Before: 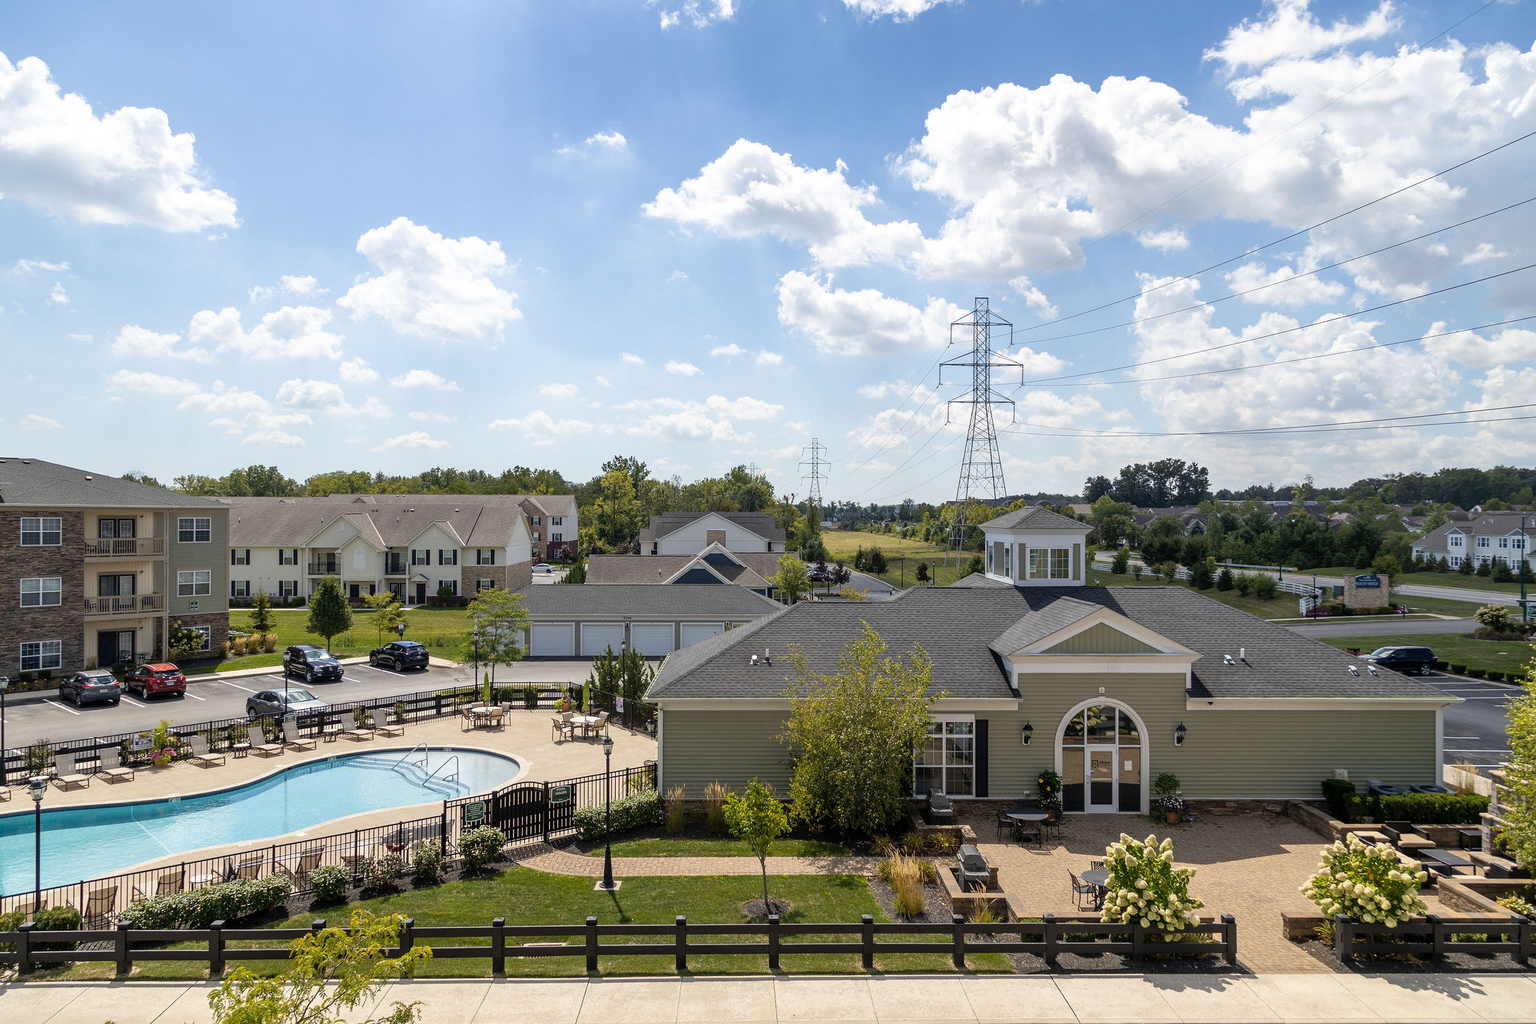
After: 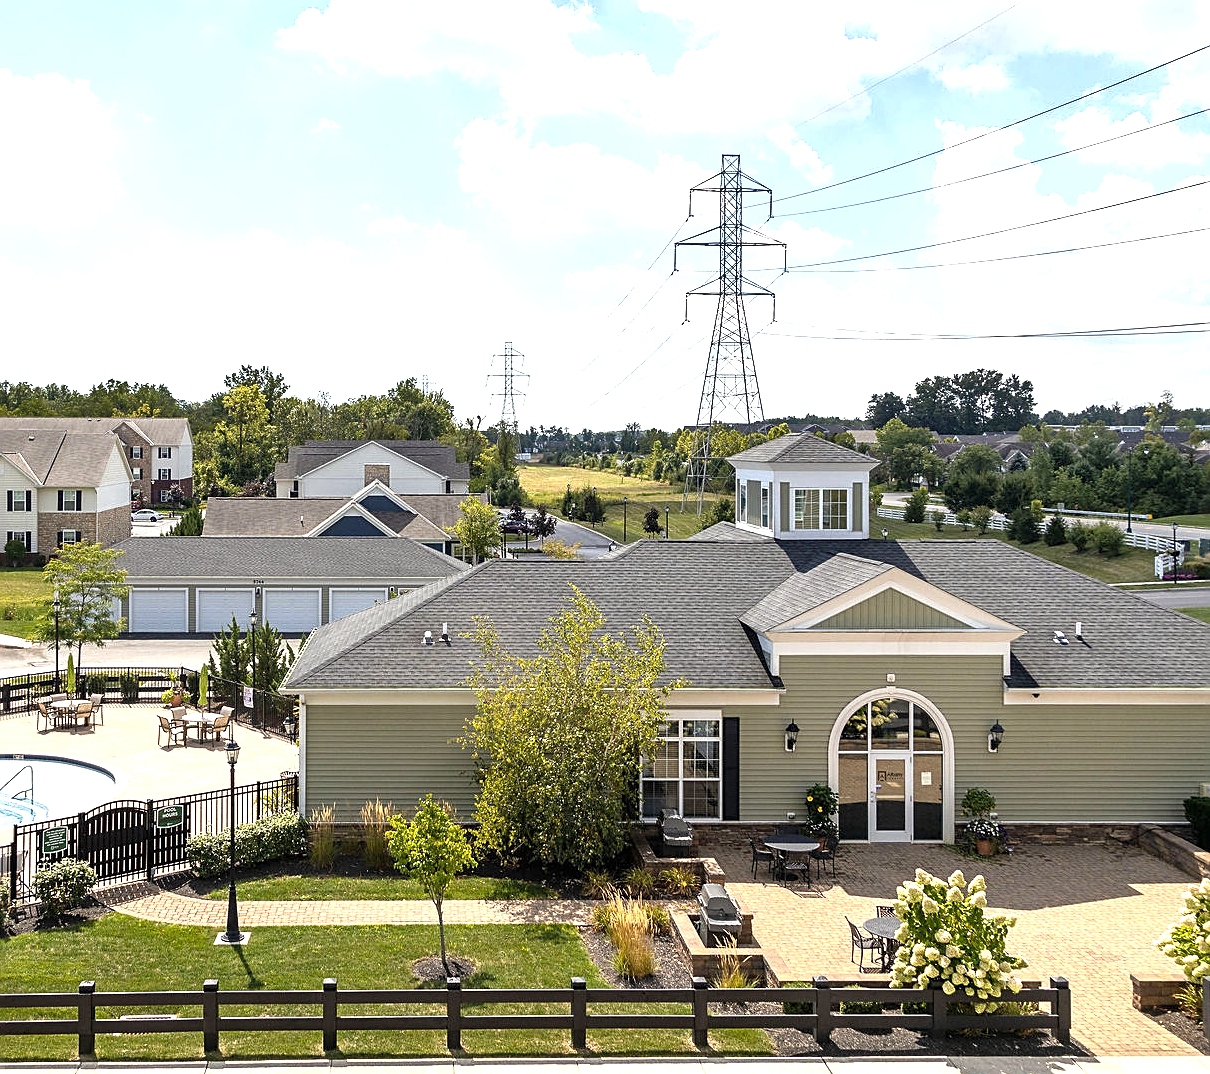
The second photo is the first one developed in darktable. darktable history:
shadows and highlights: shadows -88.03, highlights -35.45, shadows color adjustment 99.15%, highlights color adjustment 0%, soften with gaussian
sharpen: on, module defaults
exposure: black level correction 0, exposure 1 EV, compensate exposure bias true, compensate highlight preservation false
white balance: red 1.009, blue 0.985
crop and rotate: left 28.256%, top 17.734%, right 12.656%, bottom 3.573%
